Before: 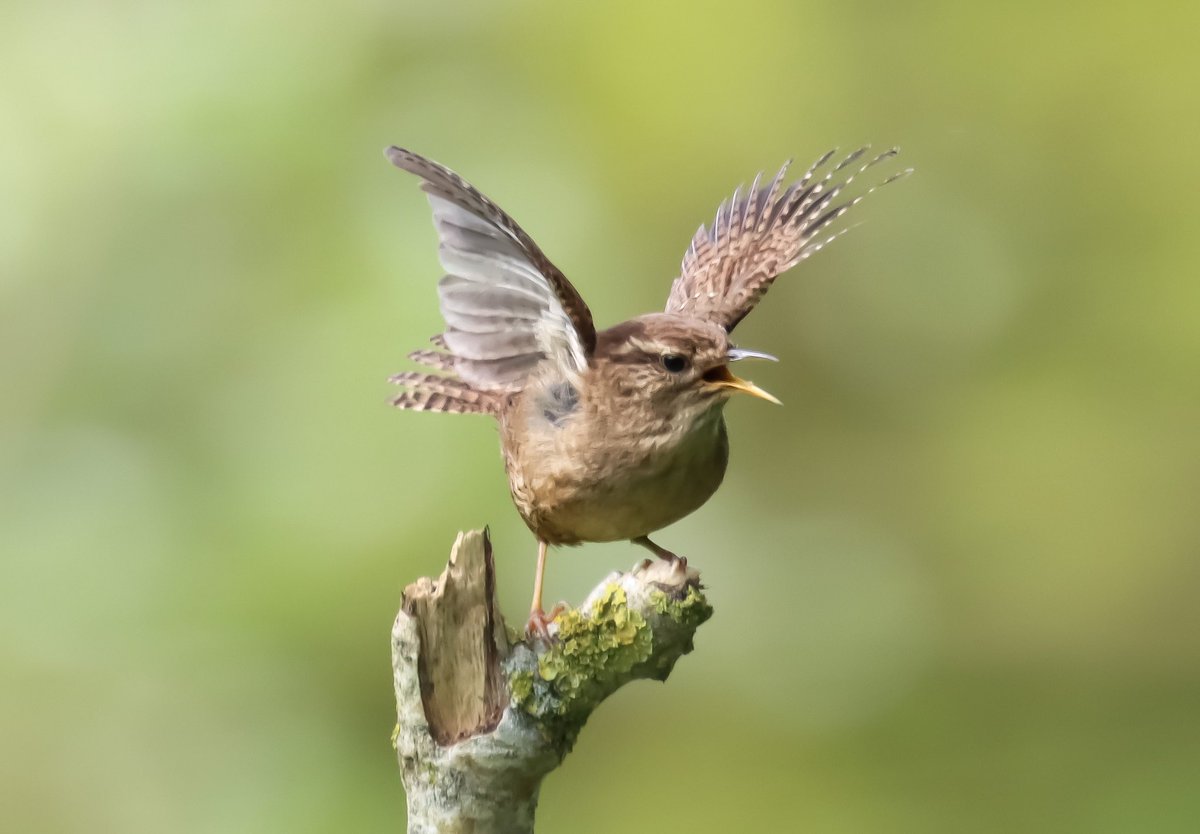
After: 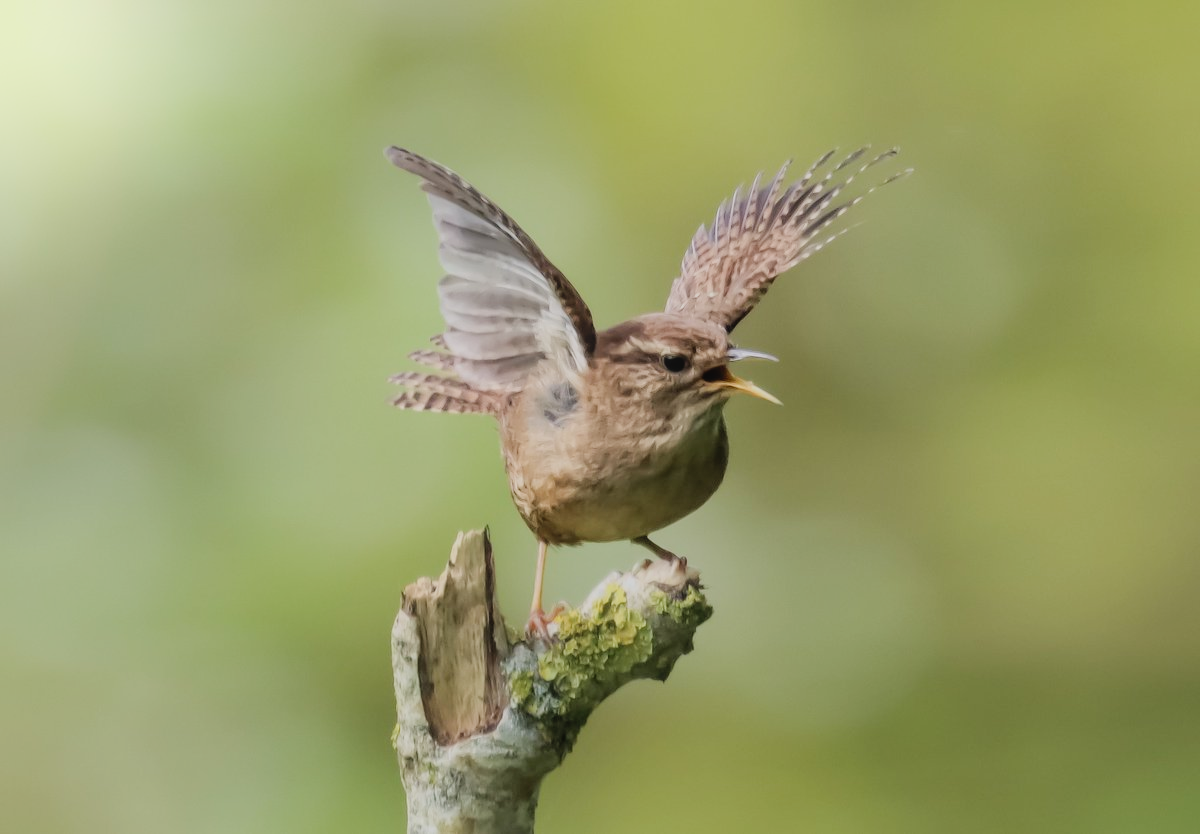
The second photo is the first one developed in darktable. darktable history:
bloom: on, module defaults
filmic rgb: black relative exposure -7.32 EV, white relative exposure 5.09 EV, hardness 3.2
local contrast: detail 110%
